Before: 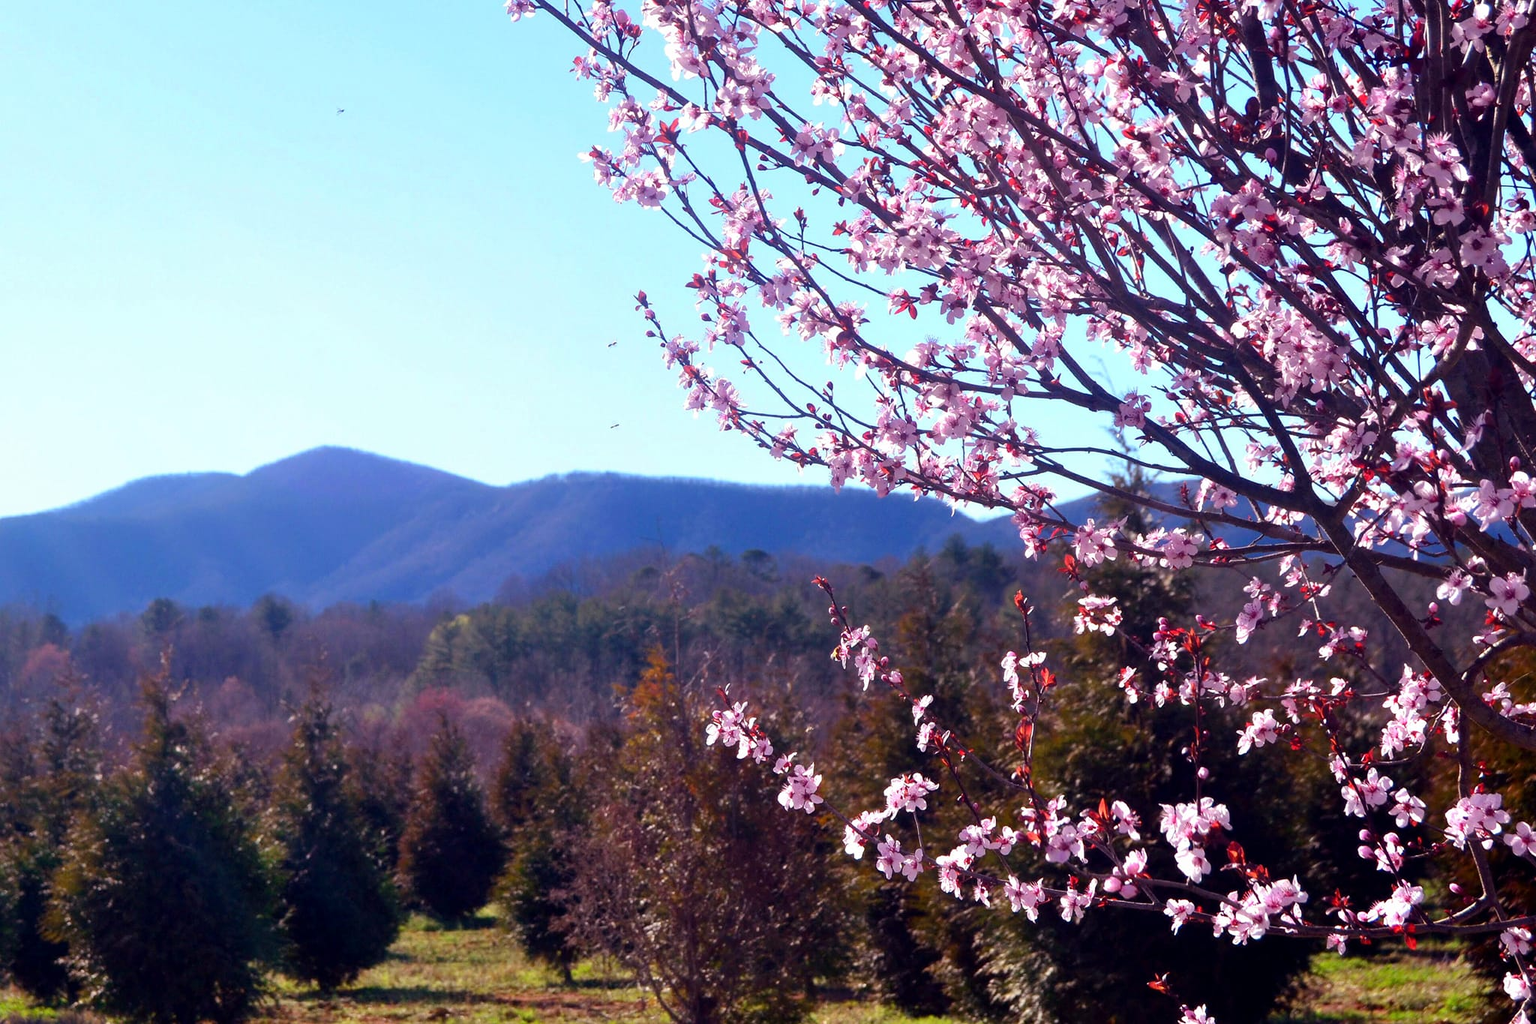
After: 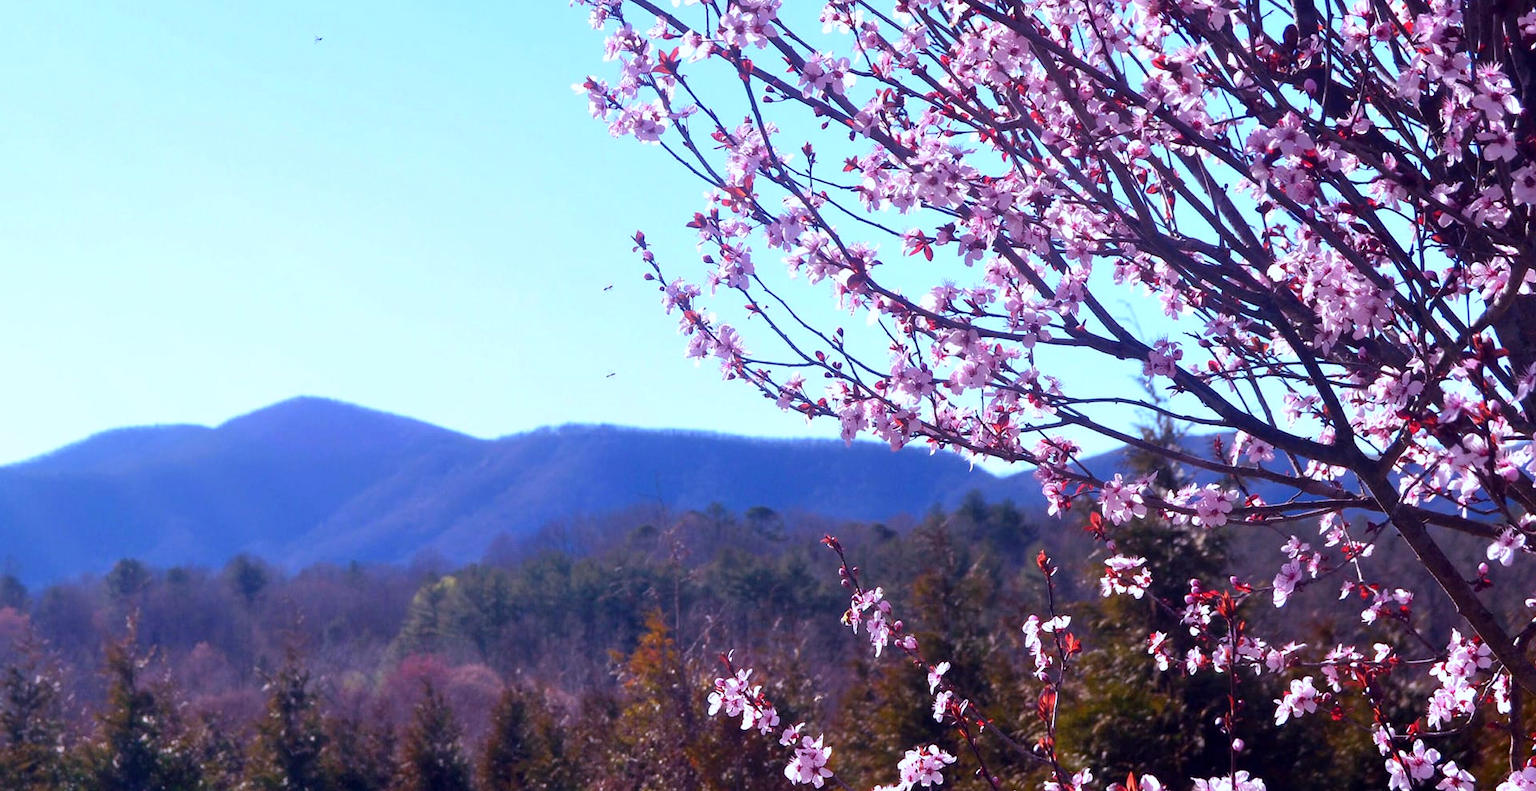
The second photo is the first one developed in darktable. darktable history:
crop: left 2.737%, top 7.287%, right 3.421%, bottom 20.179%
white balance: red 0.967, blue 1.119, emerald 0.756
